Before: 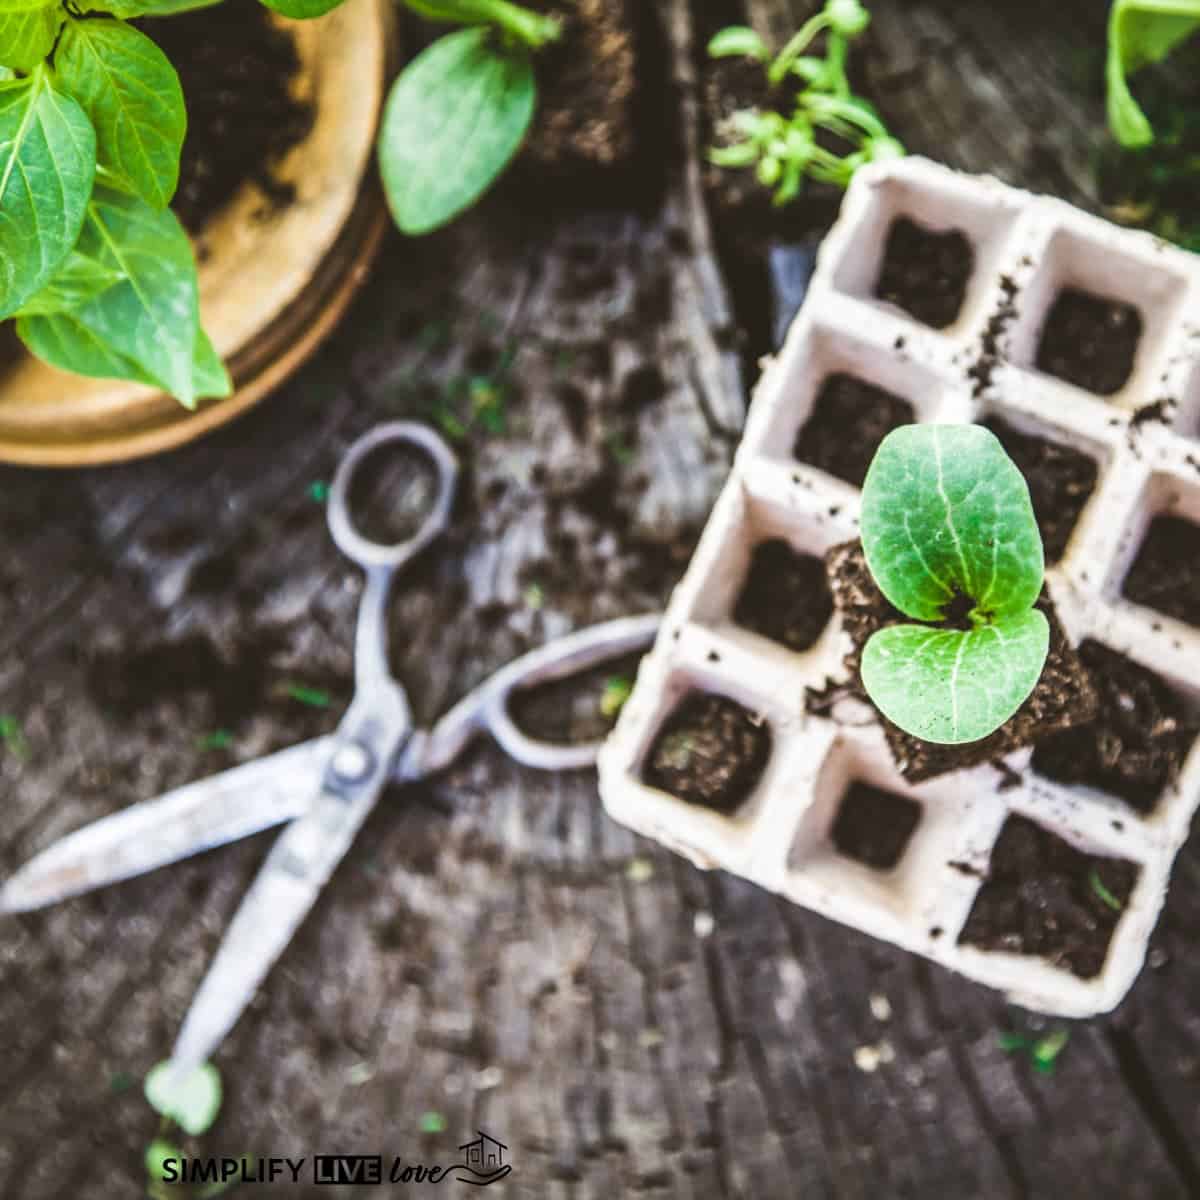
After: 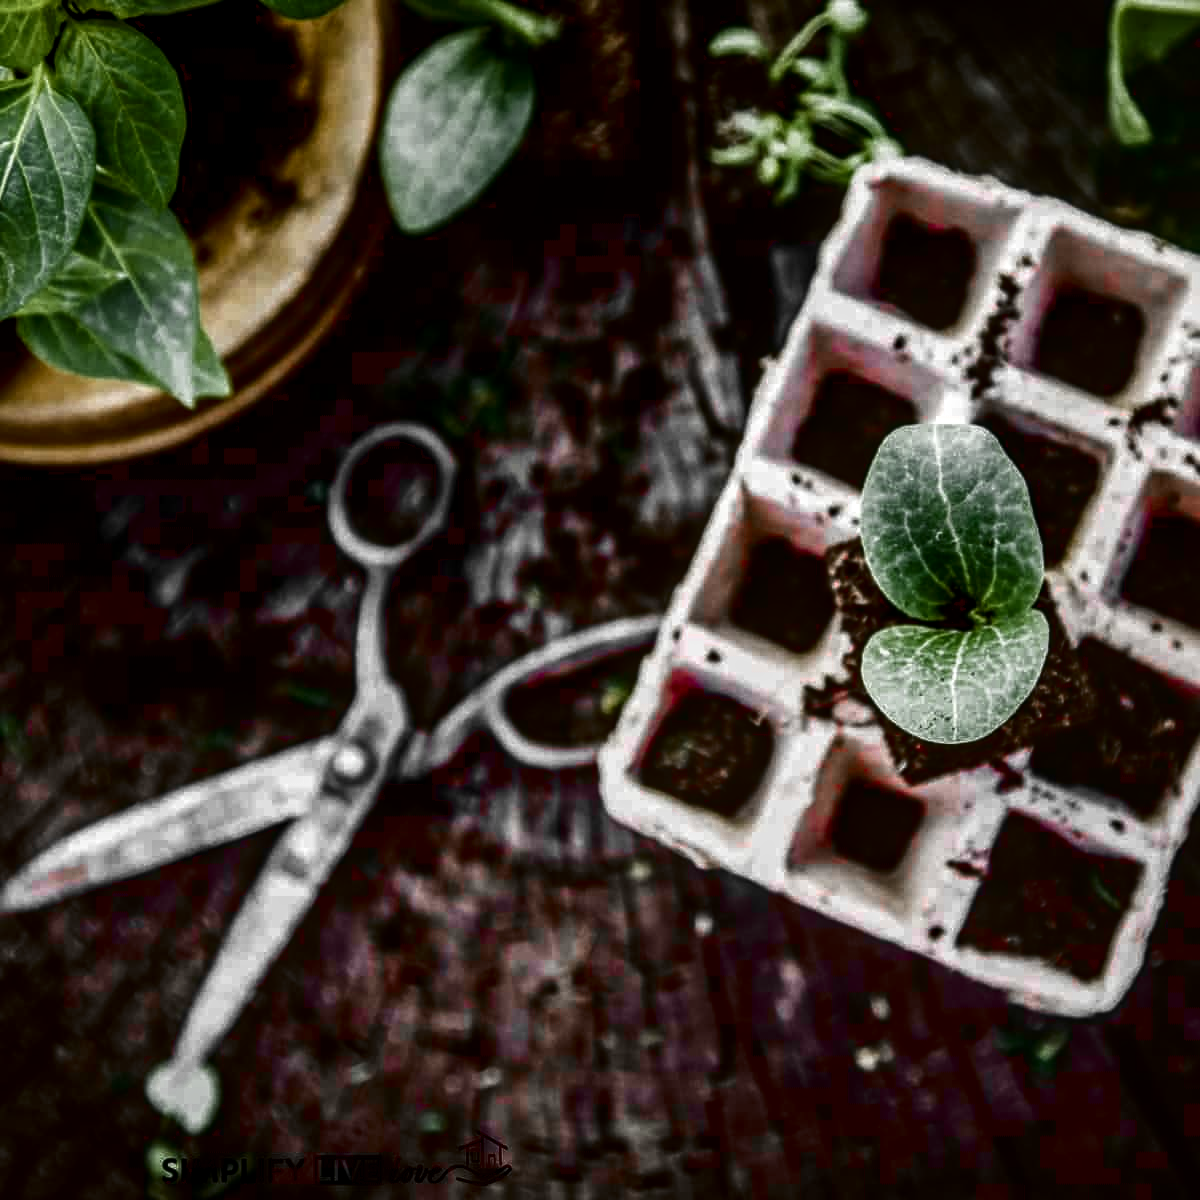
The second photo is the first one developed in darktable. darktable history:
color zones: curves: ch1 [(0, 0.831) (0.08, 0.771) (0.157, 0.268) (0.241, 0.207) (0.562, -0.005) (0.714, -0.013) (0.876, 0.01) (1, 0.831)]
local contrast: detail 130%
contrast brightness saturation: brightness -0.991, saturation 0.995
